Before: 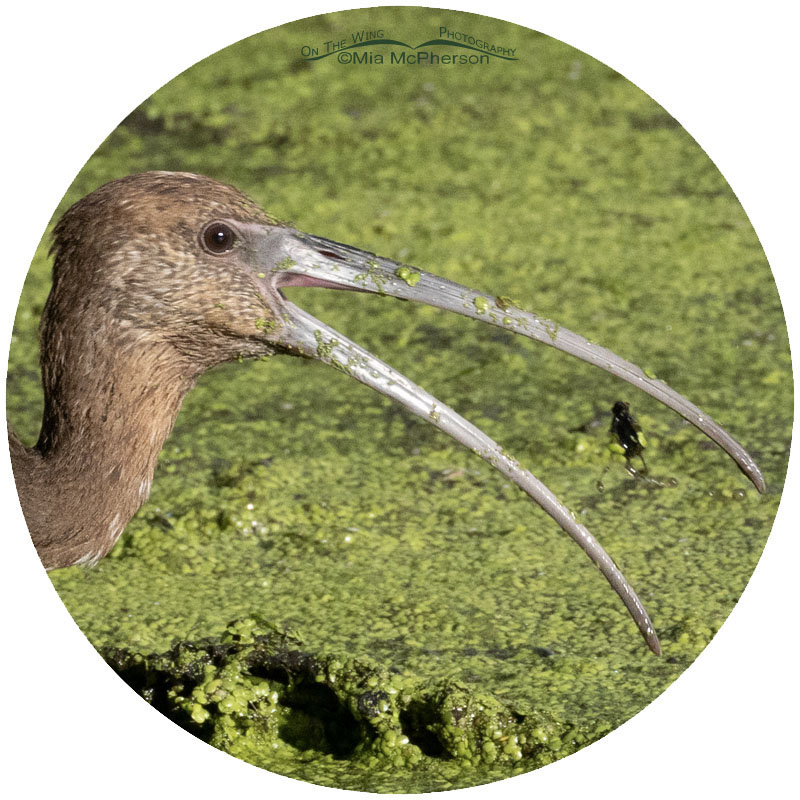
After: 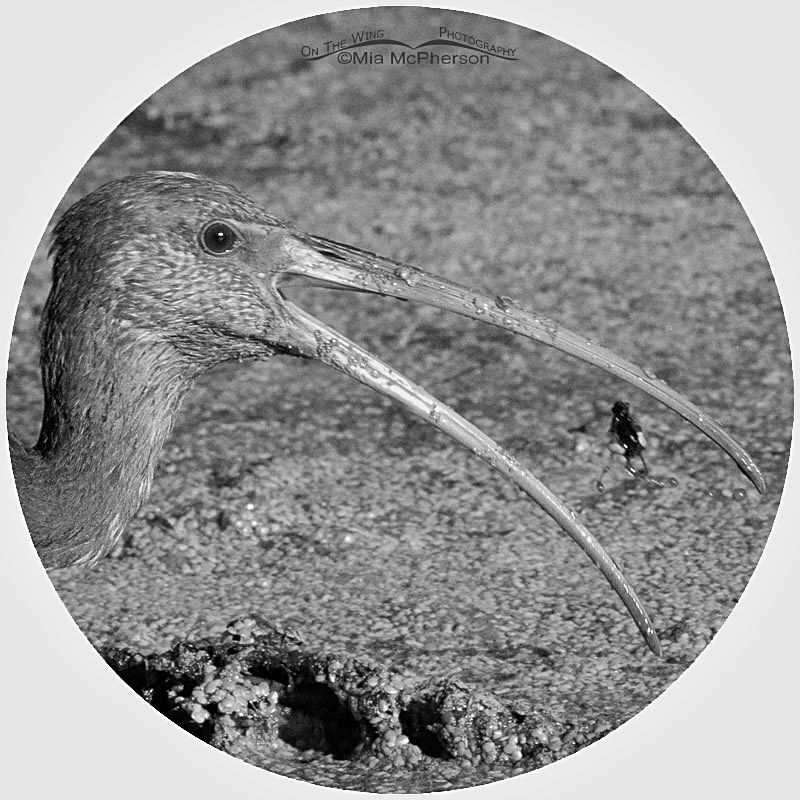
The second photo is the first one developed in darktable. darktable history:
monochrome: a 26.22, b 42.67, size 0.8
sharpen: on, module defaults
